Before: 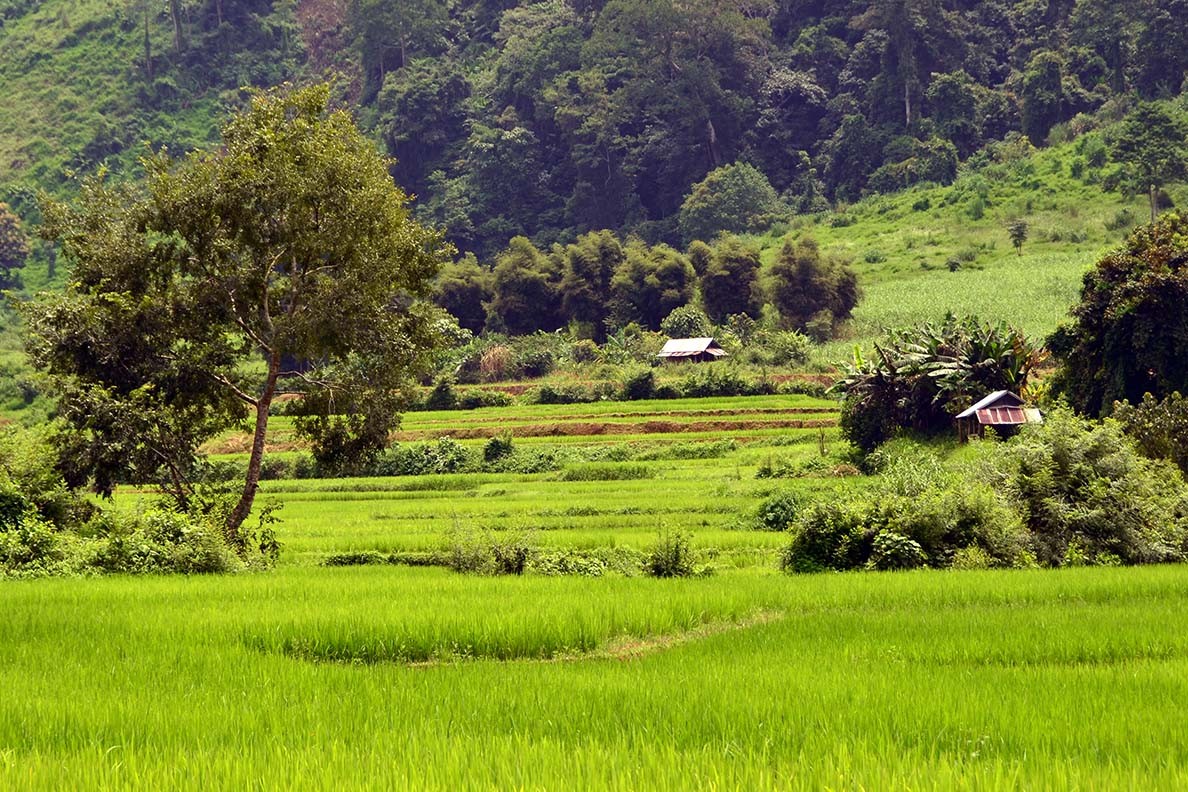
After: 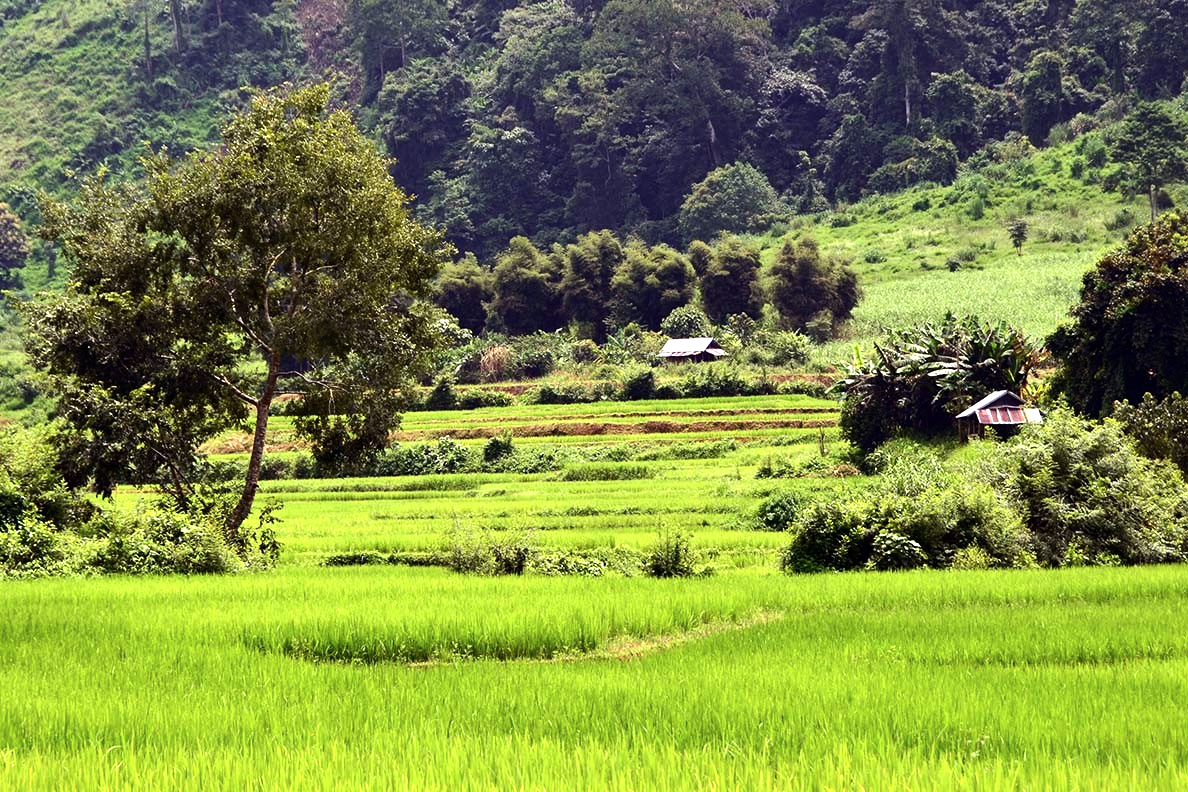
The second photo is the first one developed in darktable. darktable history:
tone equalizer: -8 EV -0.75 EV, -7 EV -0.7 EV, -6 EV -0.6 EV, -5 EV -0.4 EV, -3 EV 0.4 EV, -2 EV 0.6 EV, -1 EV 0.7 EV, +0 EV 0.75 EV, edges refinement/feathering 500, mask exposure compensation -1.57 EV, preserve details no
color calibration: illuminant as shot in camera, x 0.358, y 0.373, temperature 4628.91 K
